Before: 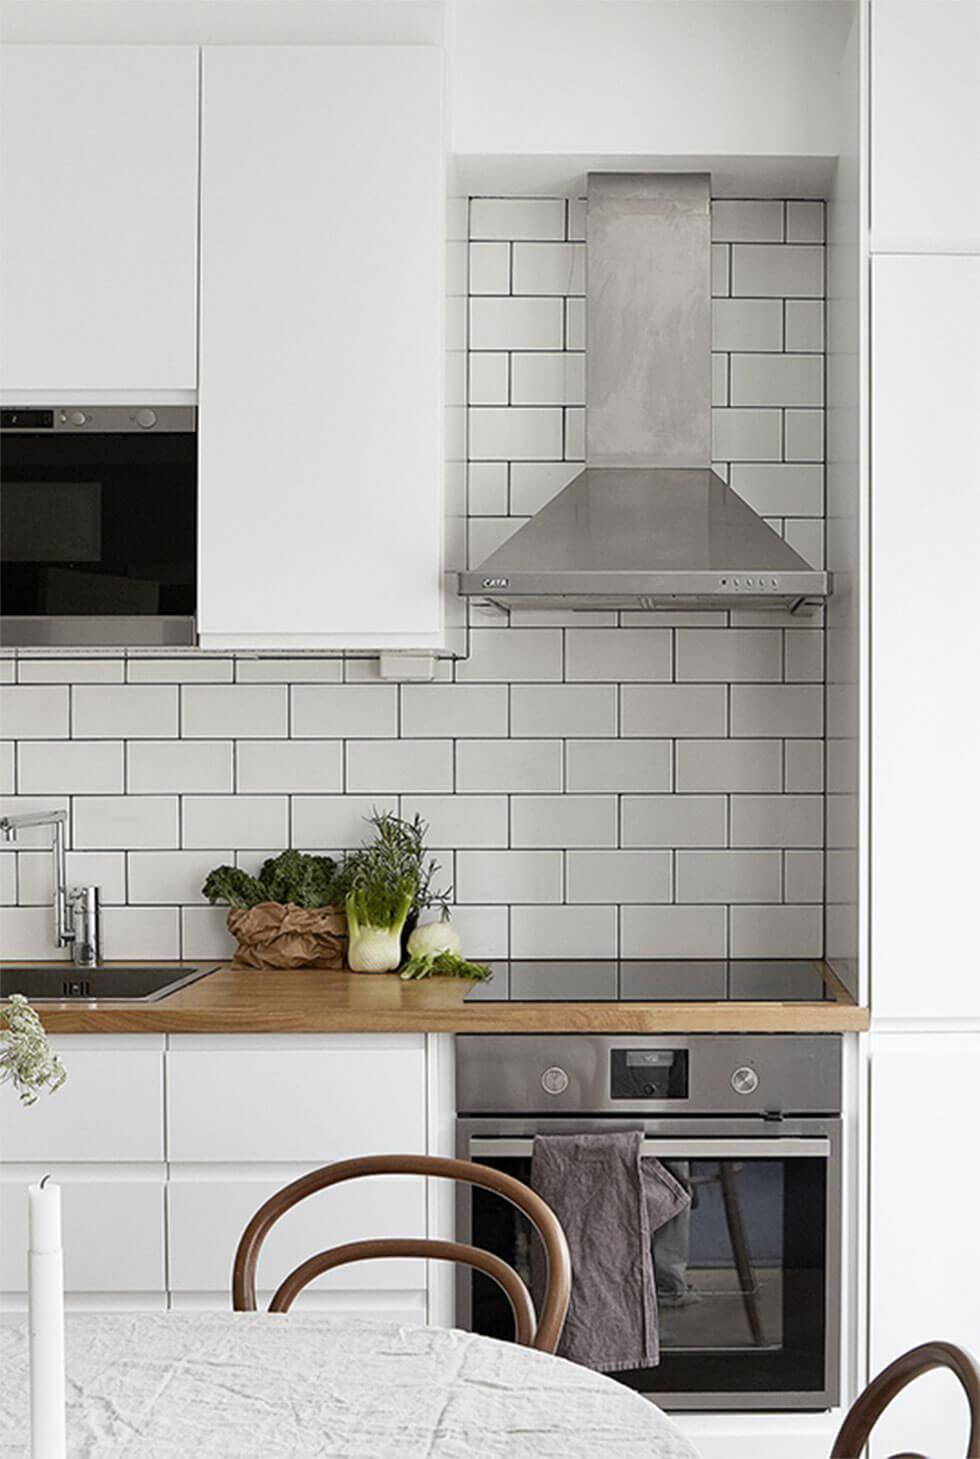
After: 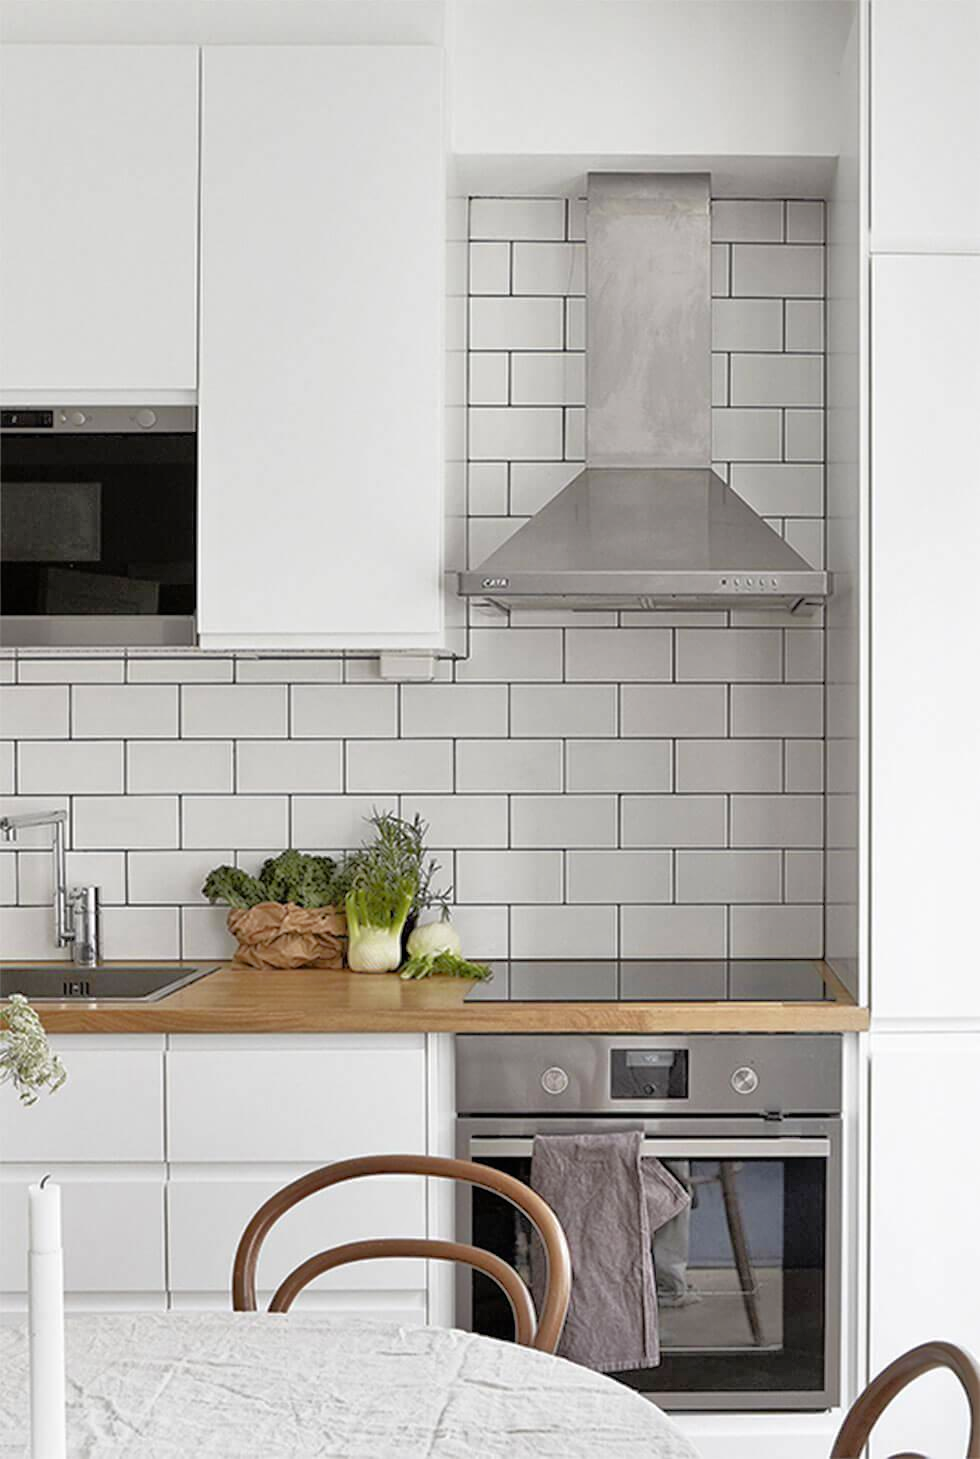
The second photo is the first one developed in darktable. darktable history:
tone equalizer: -7 EV 0.149 EV, -6 EV 0.569 EV, -5 EV 1.15 EV, -4 EV 1.35 EV, -3 EV 1.16 EV, -2 EV 0.6 EV, -1 EV 0.163 EV
